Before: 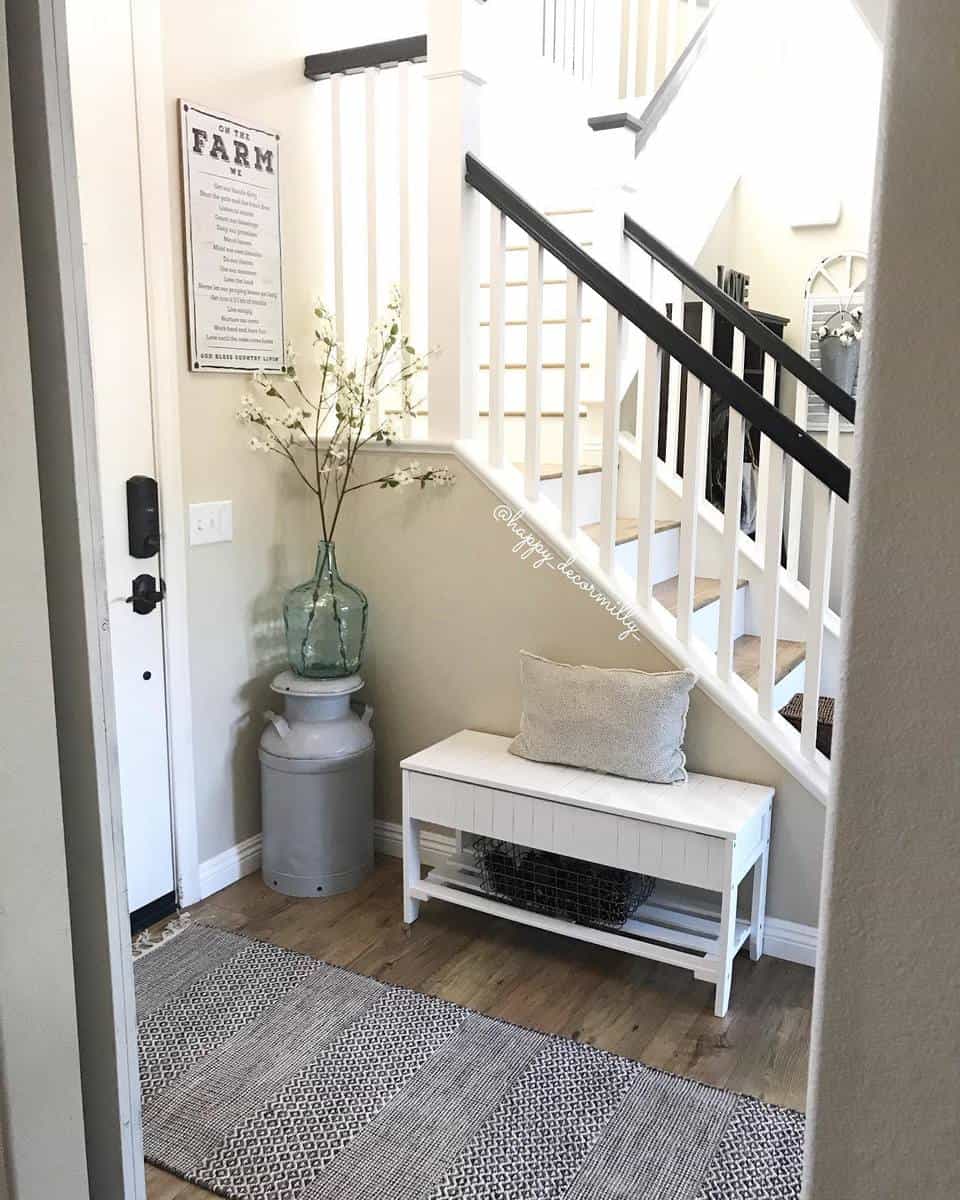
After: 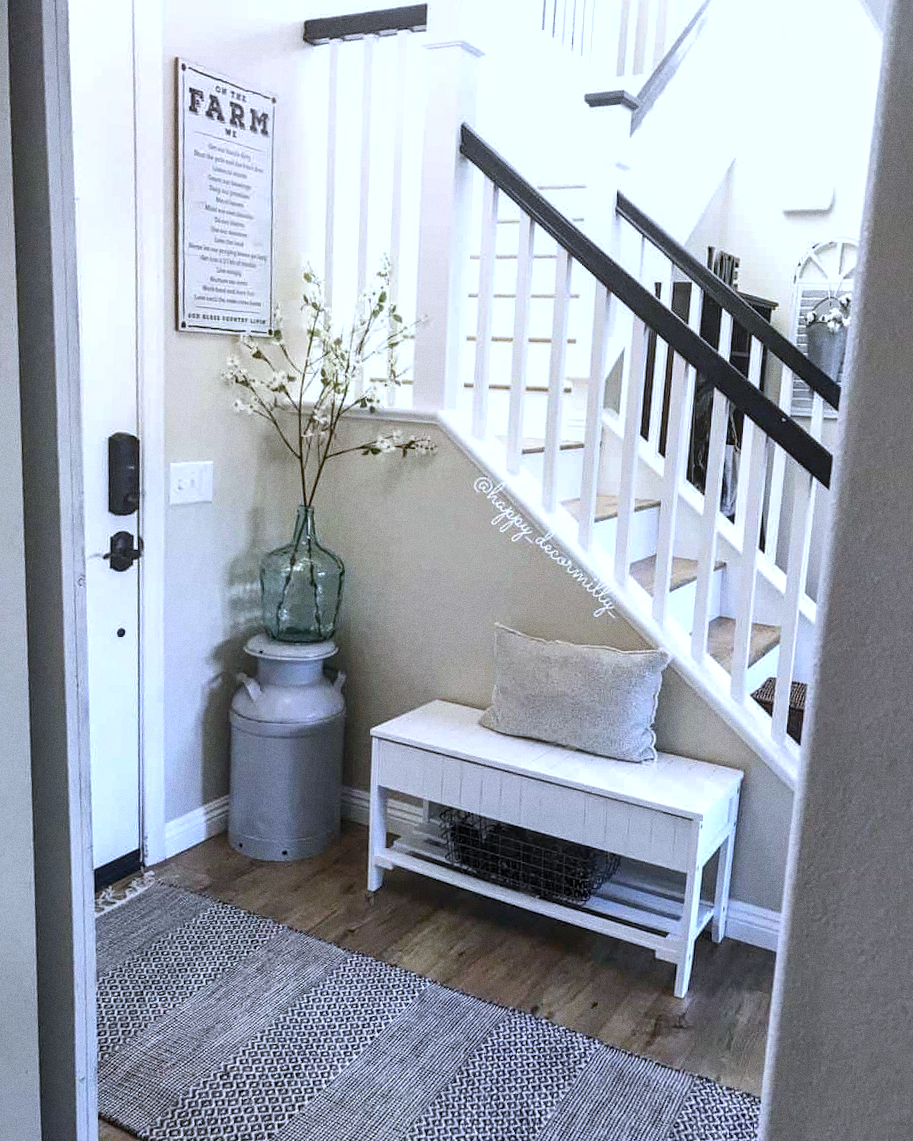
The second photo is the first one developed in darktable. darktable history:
crop and rotate: angle -2.38°
local contrast: on, module defaults
grain: coarseness 0.09 ISO
white balance: red 0.948, green 1.02, blue 1.176
contrast brightness saturation: contrast 0.03, brightness -0.04
